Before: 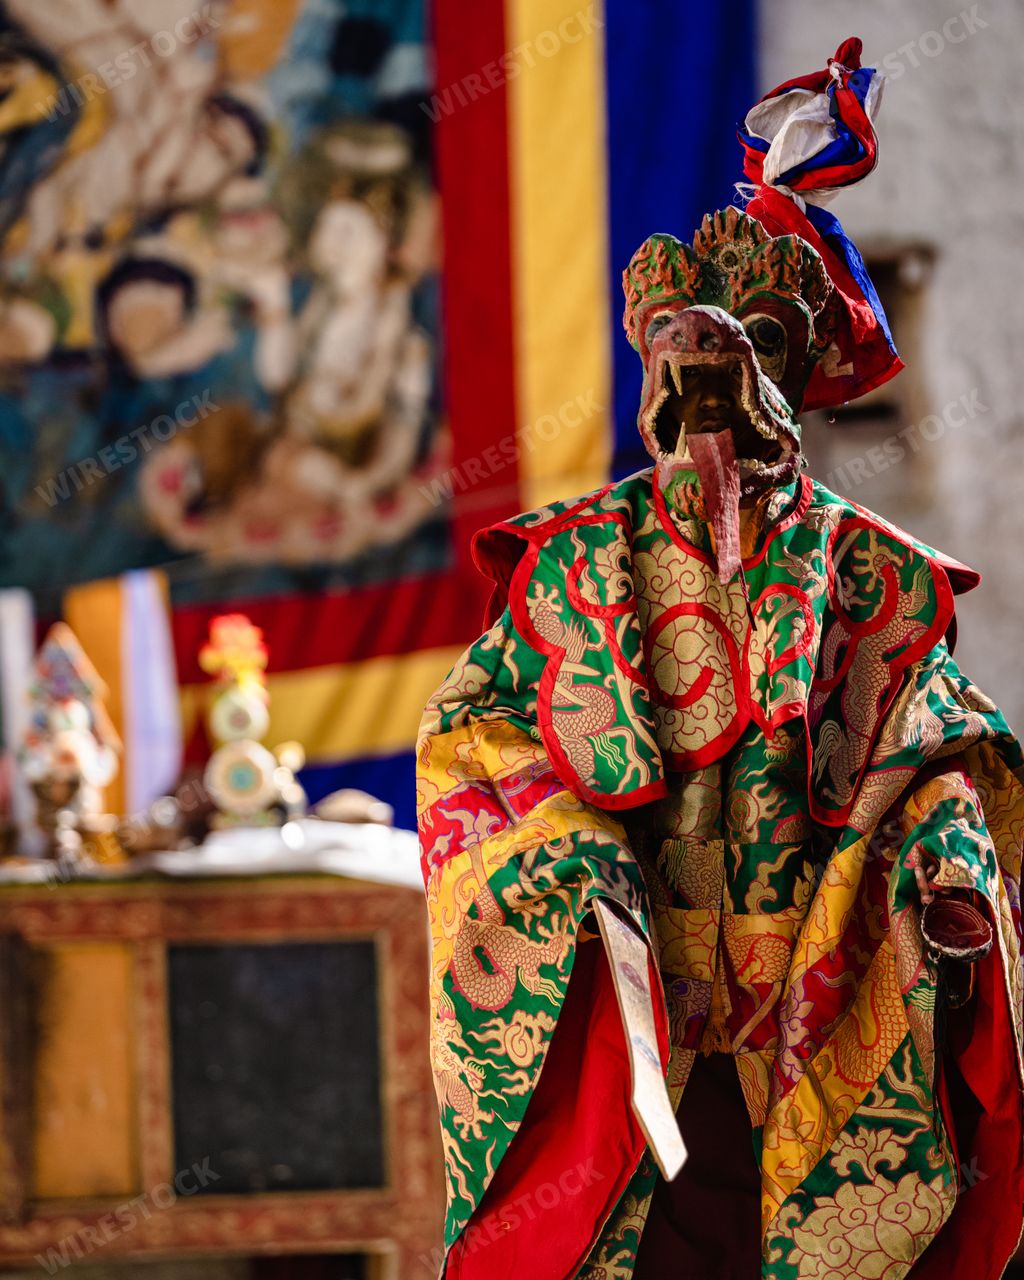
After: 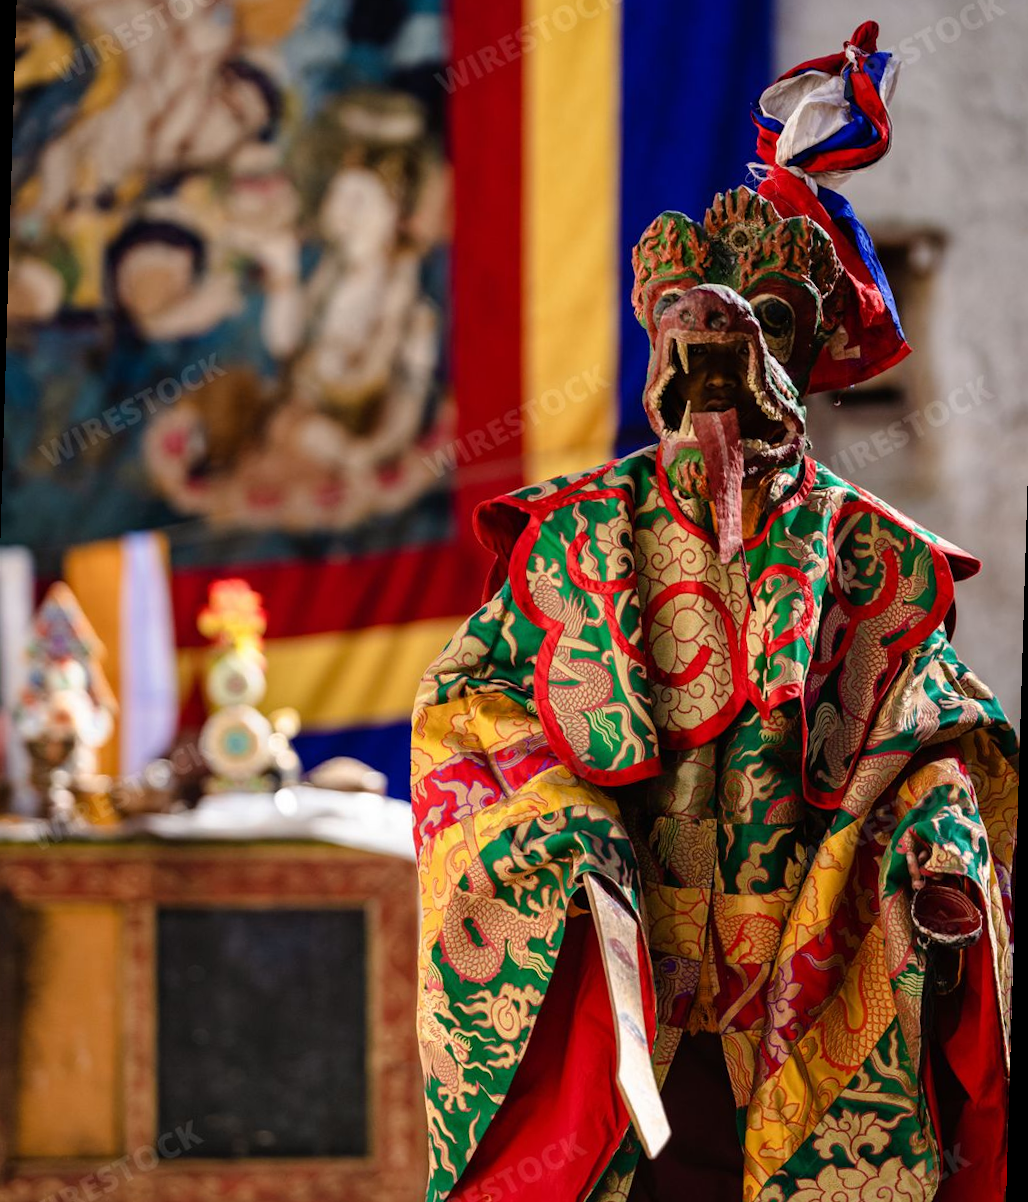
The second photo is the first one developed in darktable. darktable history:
rotate and perspective: rotation 1.72°, automatic cropping off
crop: left 1.964%, top 3.251%, right 1.122%, bottom 4.933%
